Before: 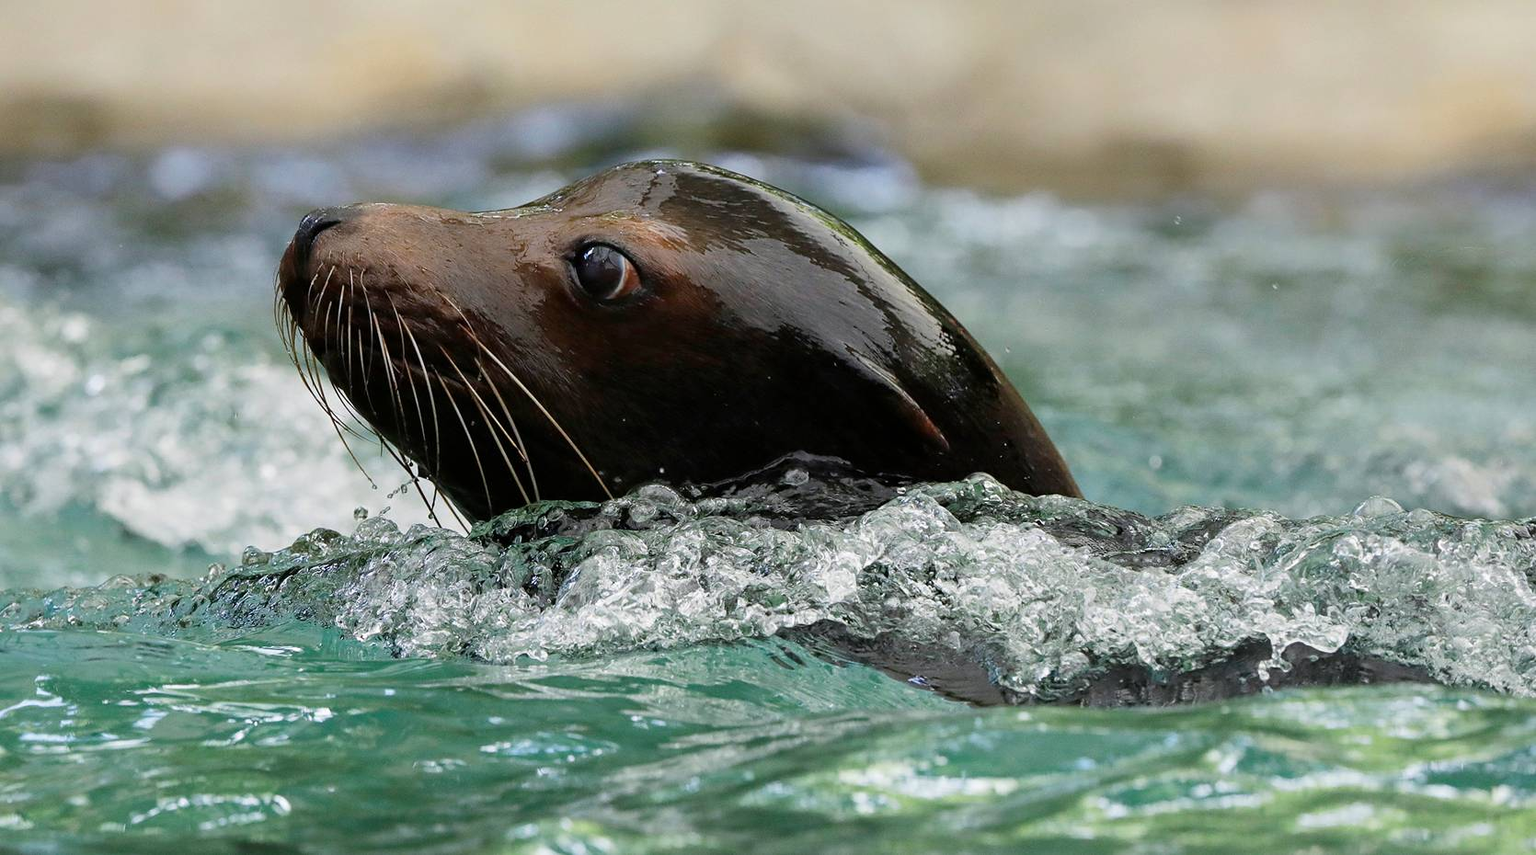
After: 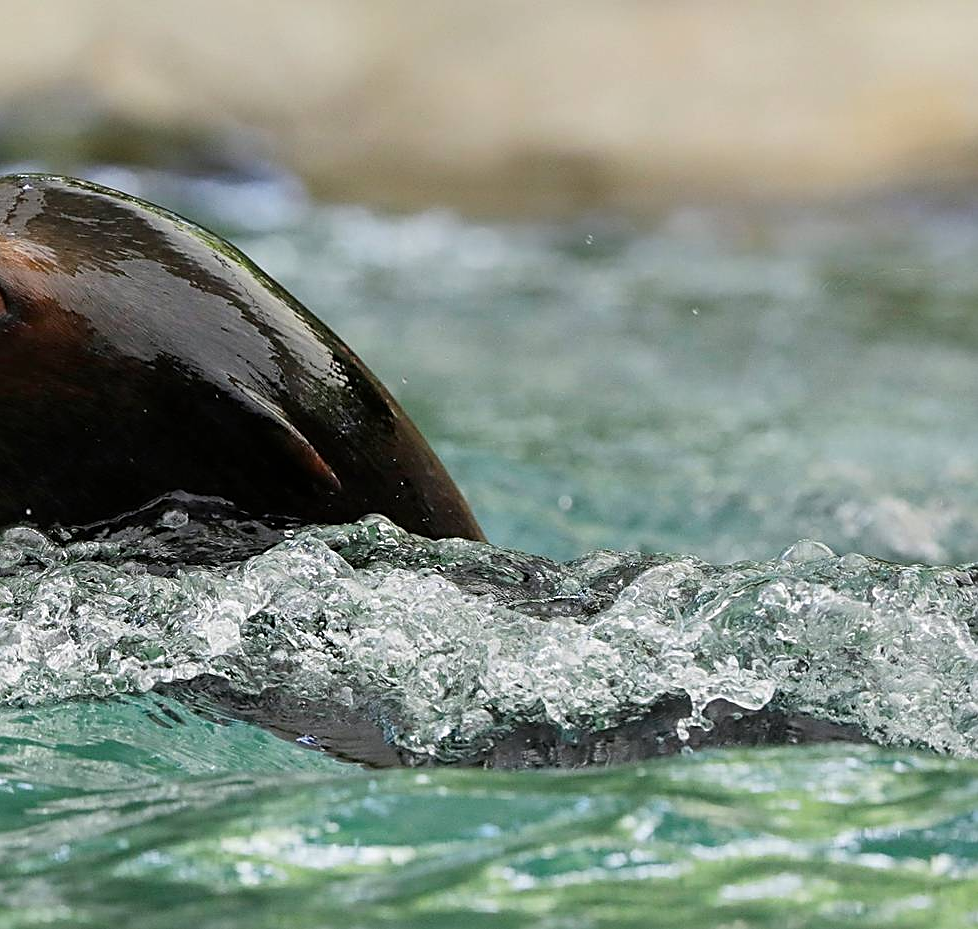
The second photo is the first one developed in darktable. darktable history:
crop: left 41.402%
sharpen: on, module defaults
